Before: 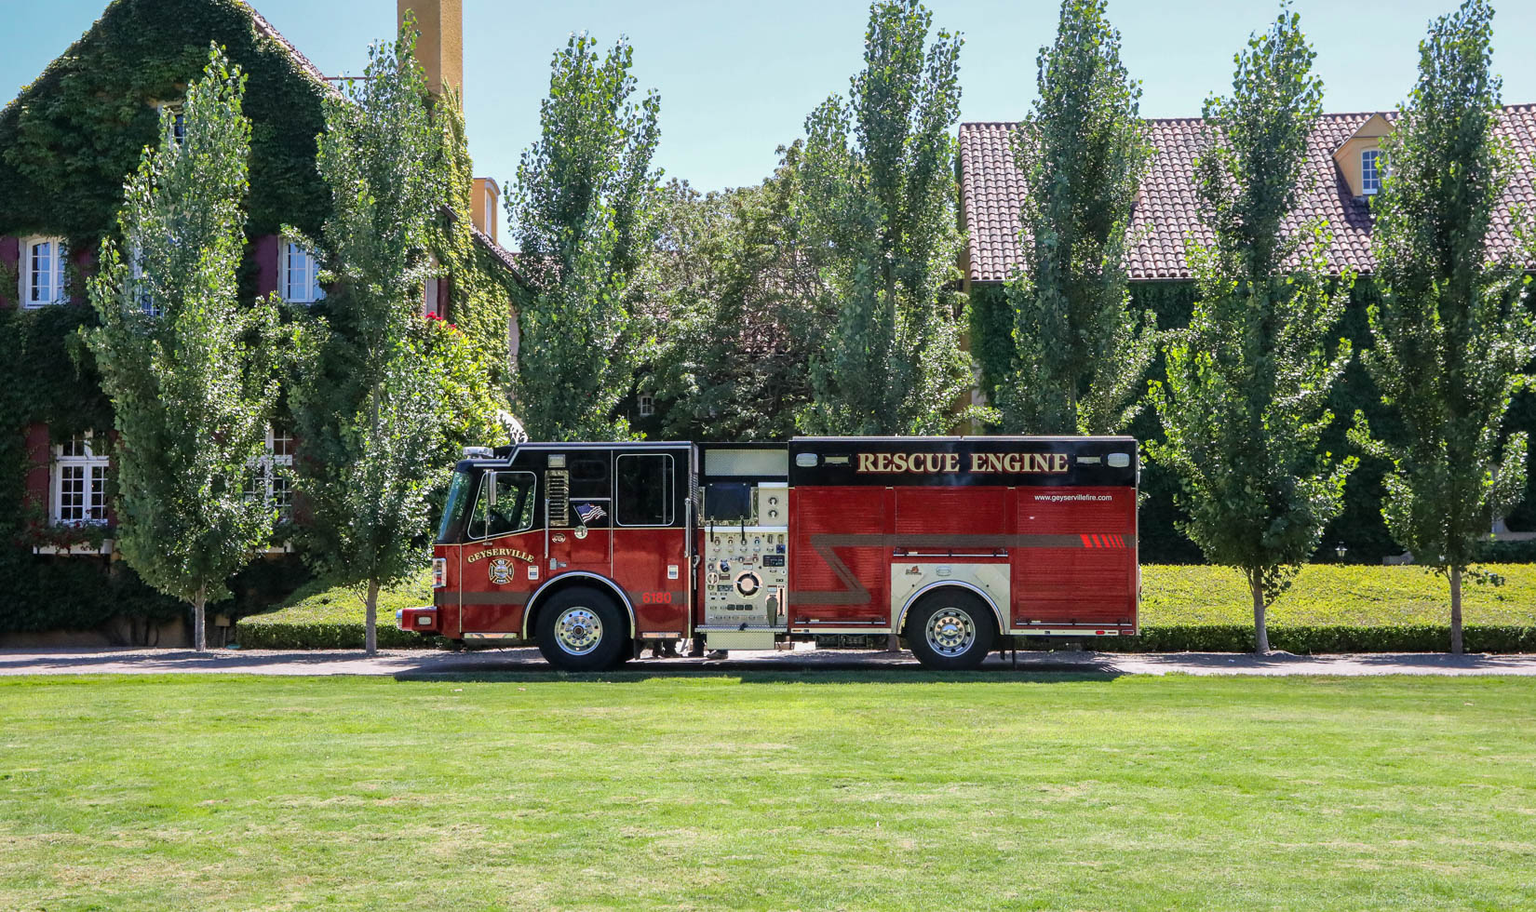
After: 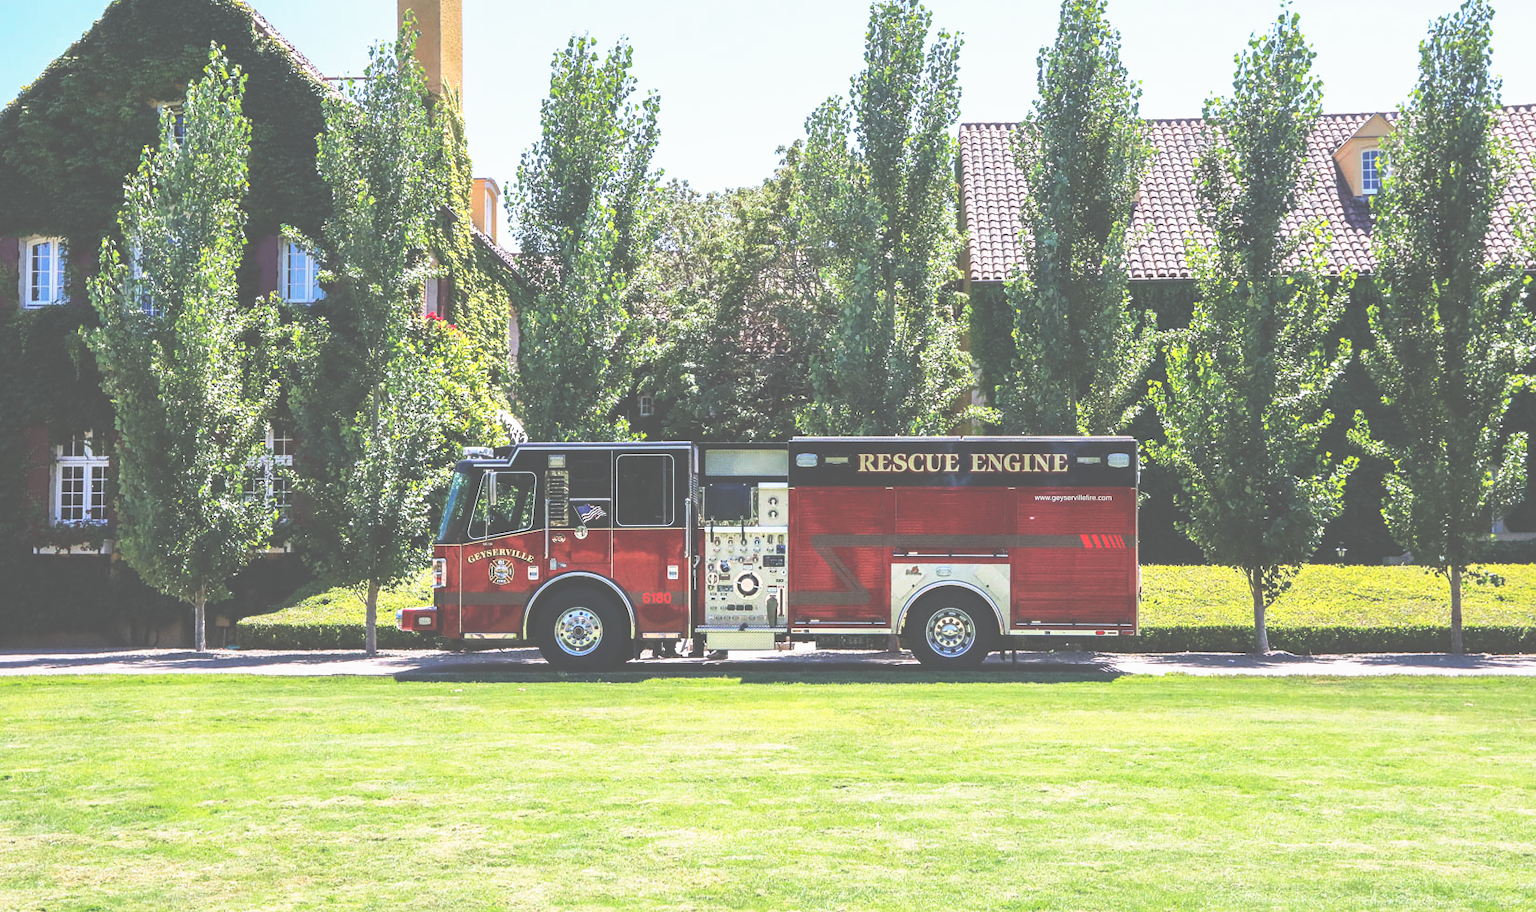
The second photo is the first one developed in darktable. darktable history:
base curve: curves: ch0 [(0, 0.036) (0.007, 0.037) (0.604, 0.887) (1, 1)], preserve colors none
exposure: black level correction -0.086, compensate highlight preservation false
